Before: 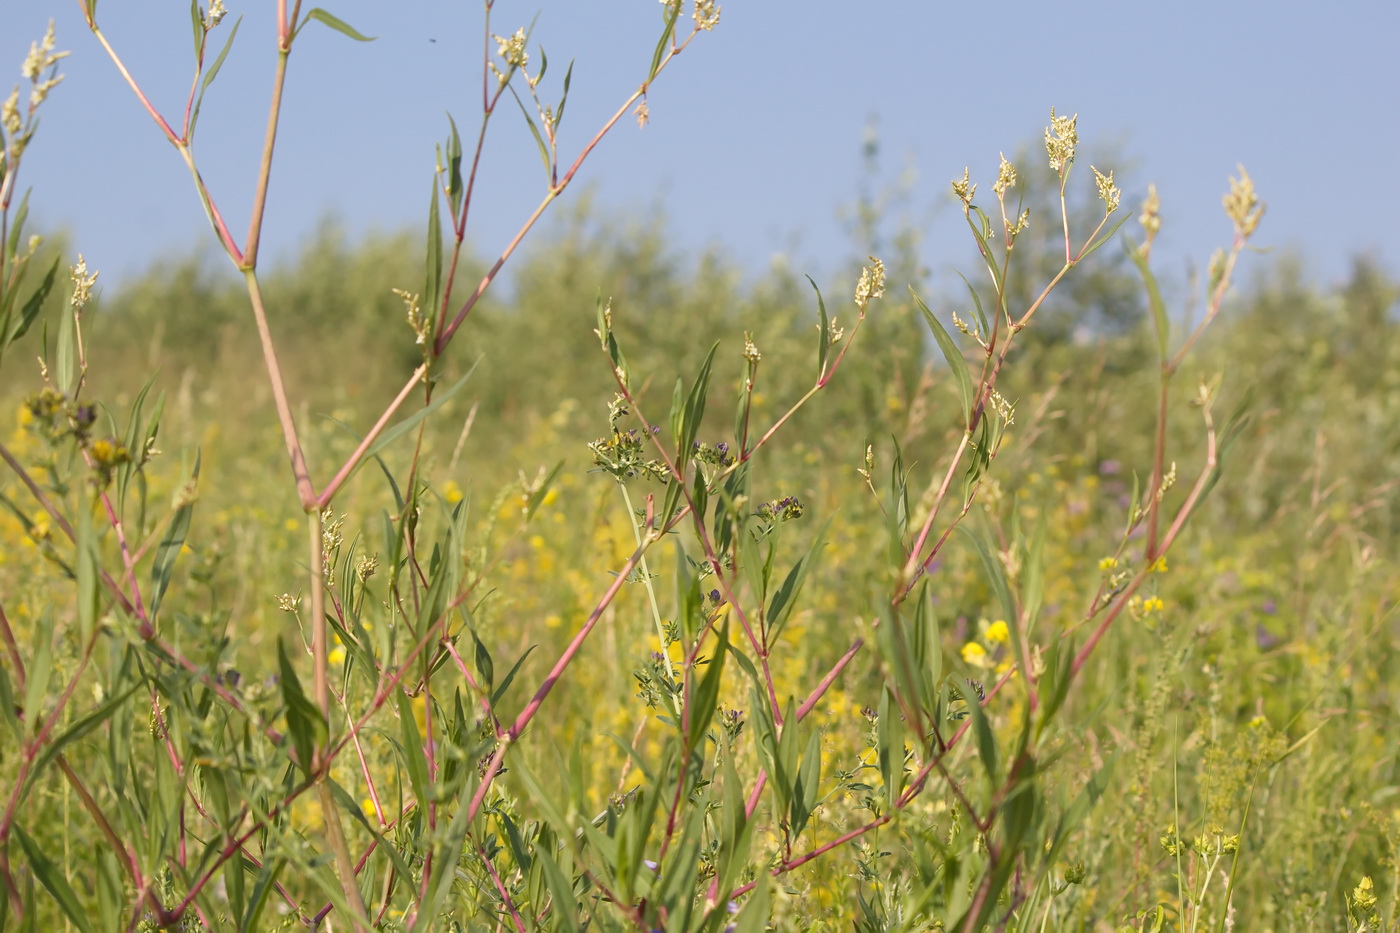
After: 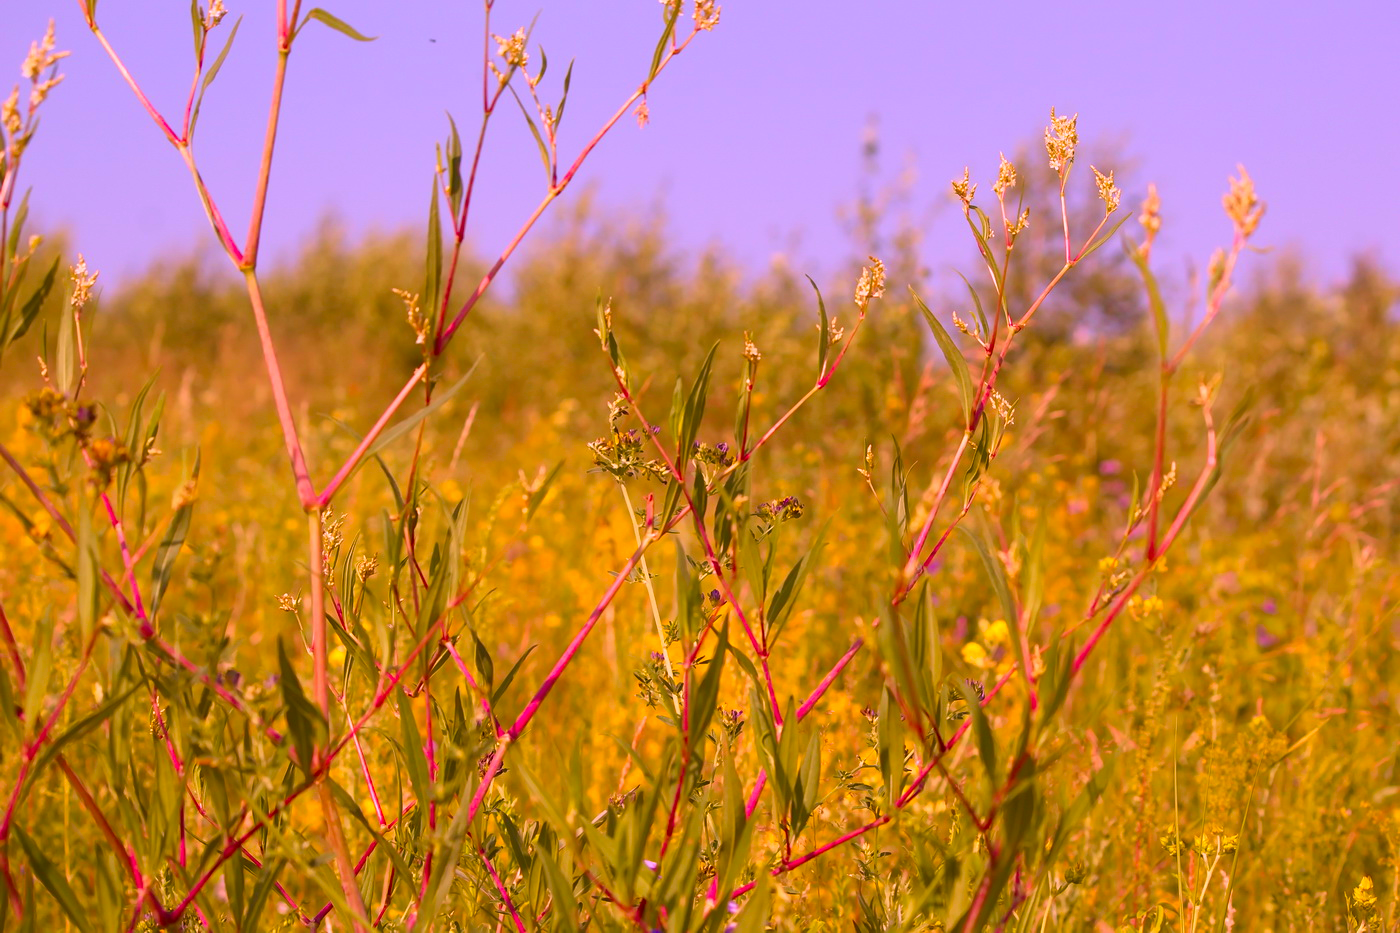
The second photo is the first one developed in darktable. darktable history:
color correction: highlights a* 19.5, highlights b* -11.53, saturation 1.69
rgb levels: mode RGB, independent channels, levels [[0, 0.5, 1], [0, 0.521, 1], [0, 0.536, 1]]
